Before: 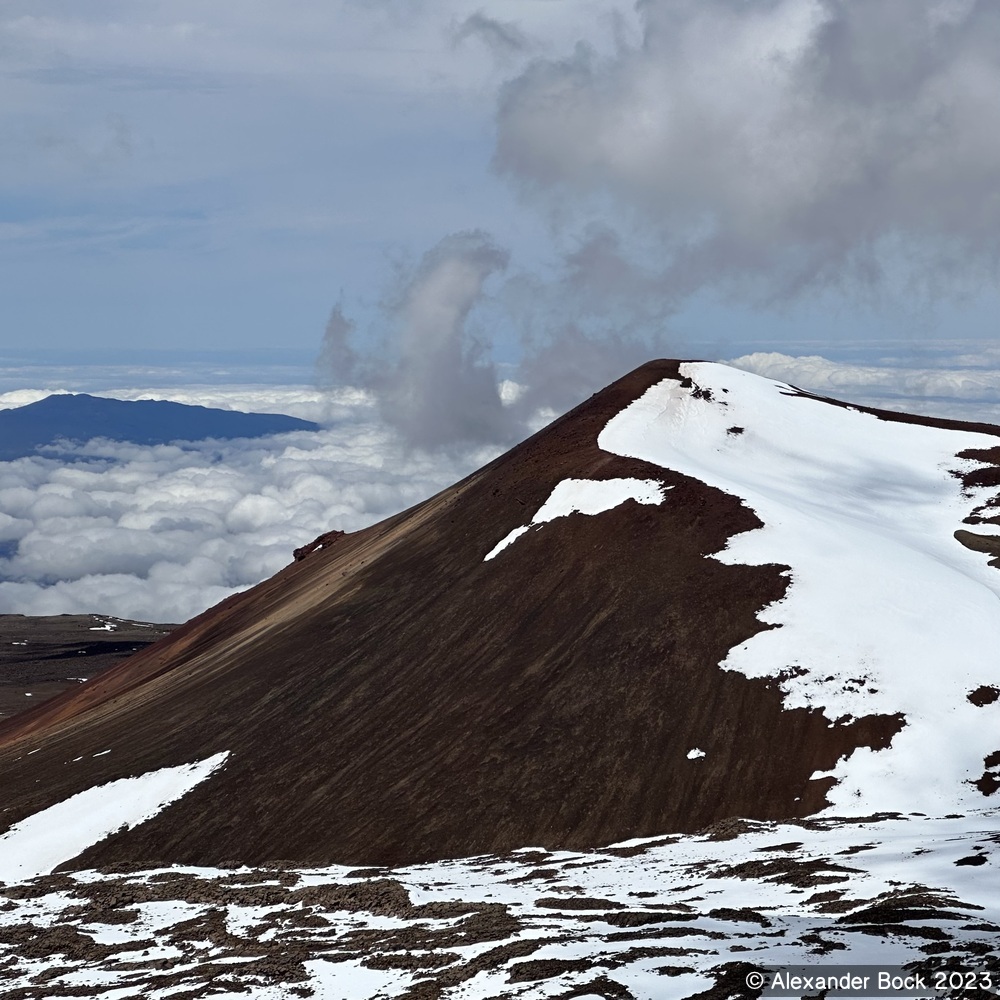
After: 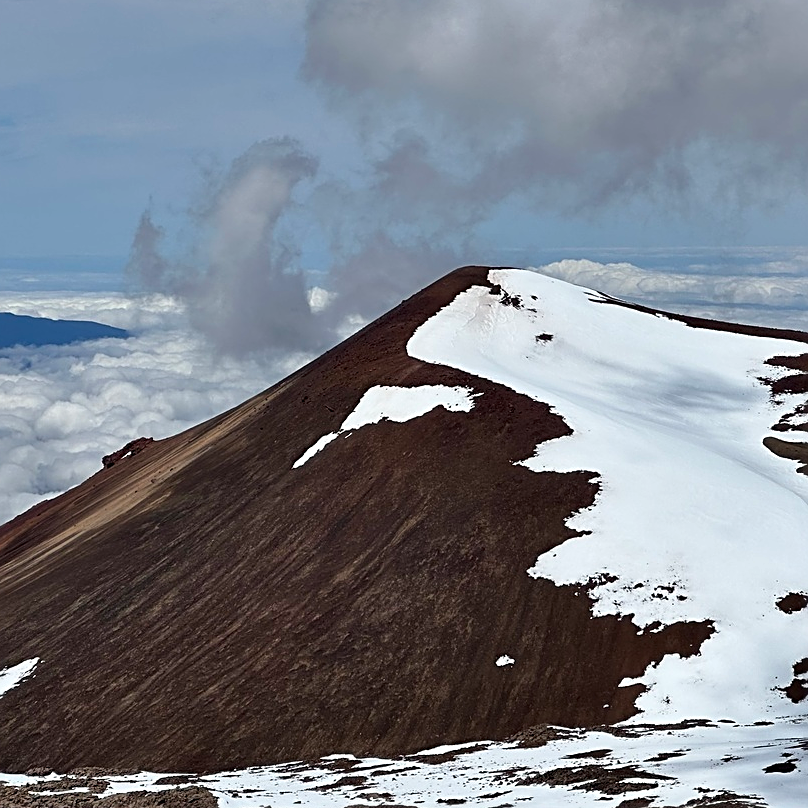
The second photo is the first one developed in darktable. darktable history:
shadows and highlights: shadows 60.63, soften with gaussian
sharpen: on, module defaults
crop: left 19.18%, top 9.39%, bottom 9.775%
